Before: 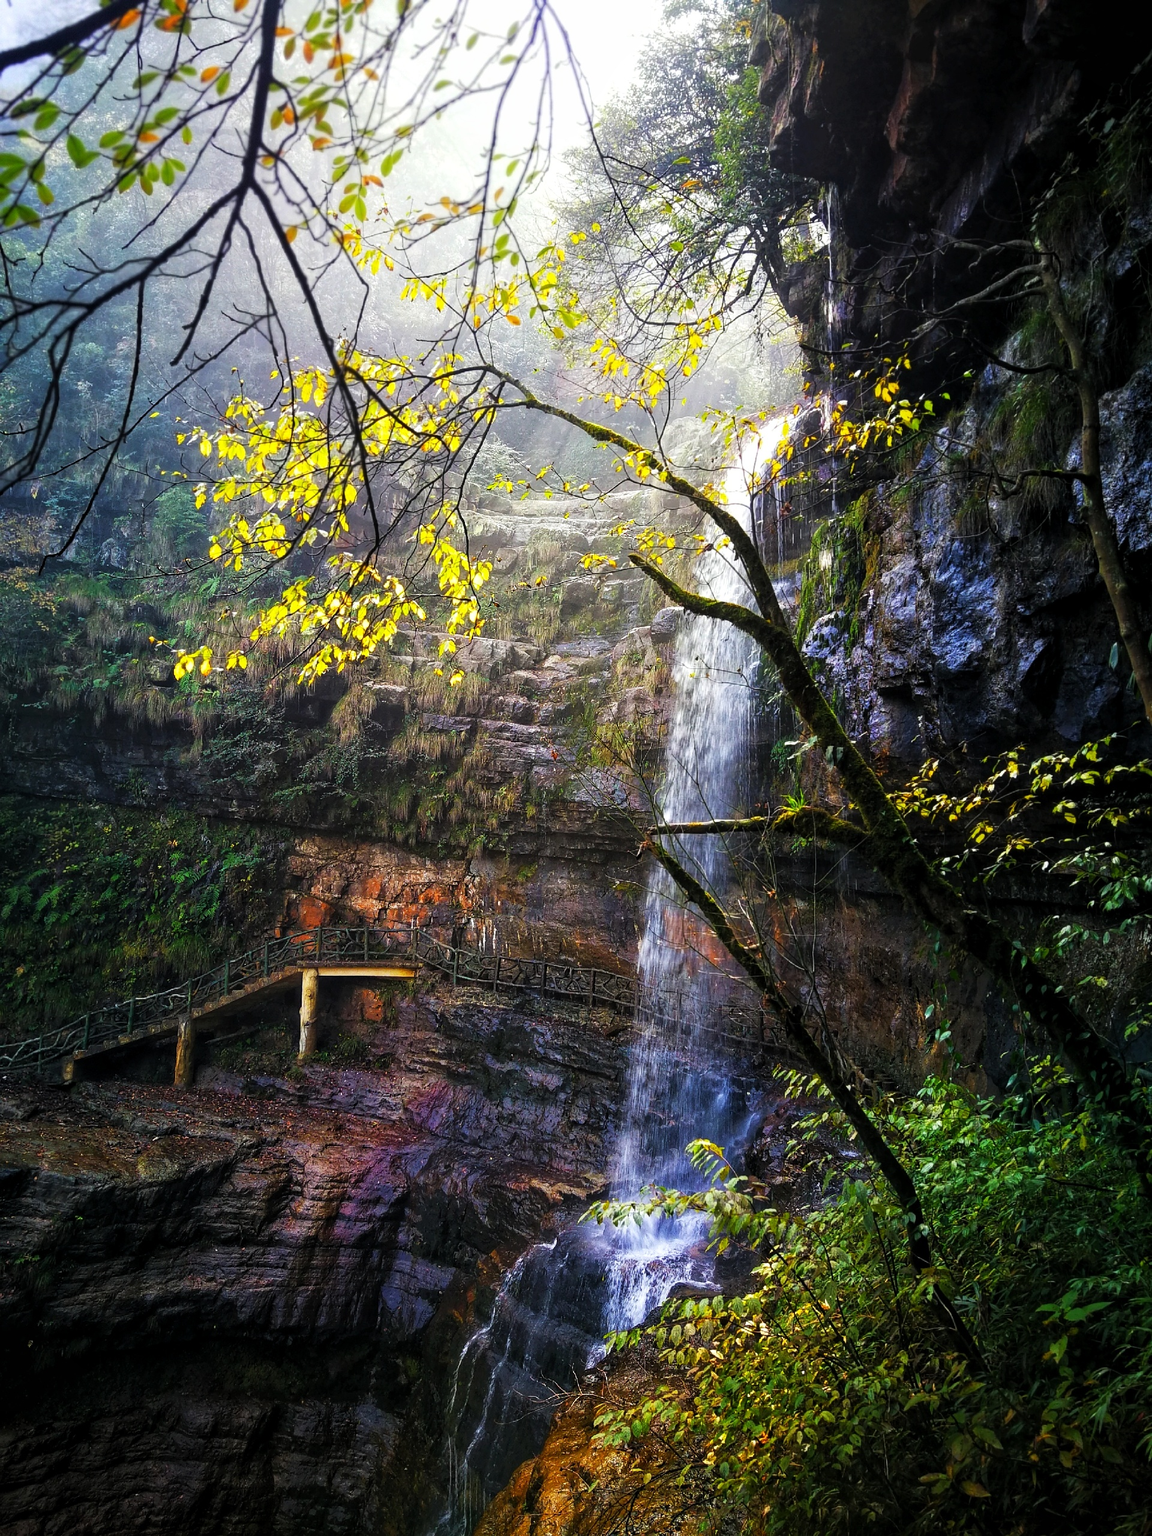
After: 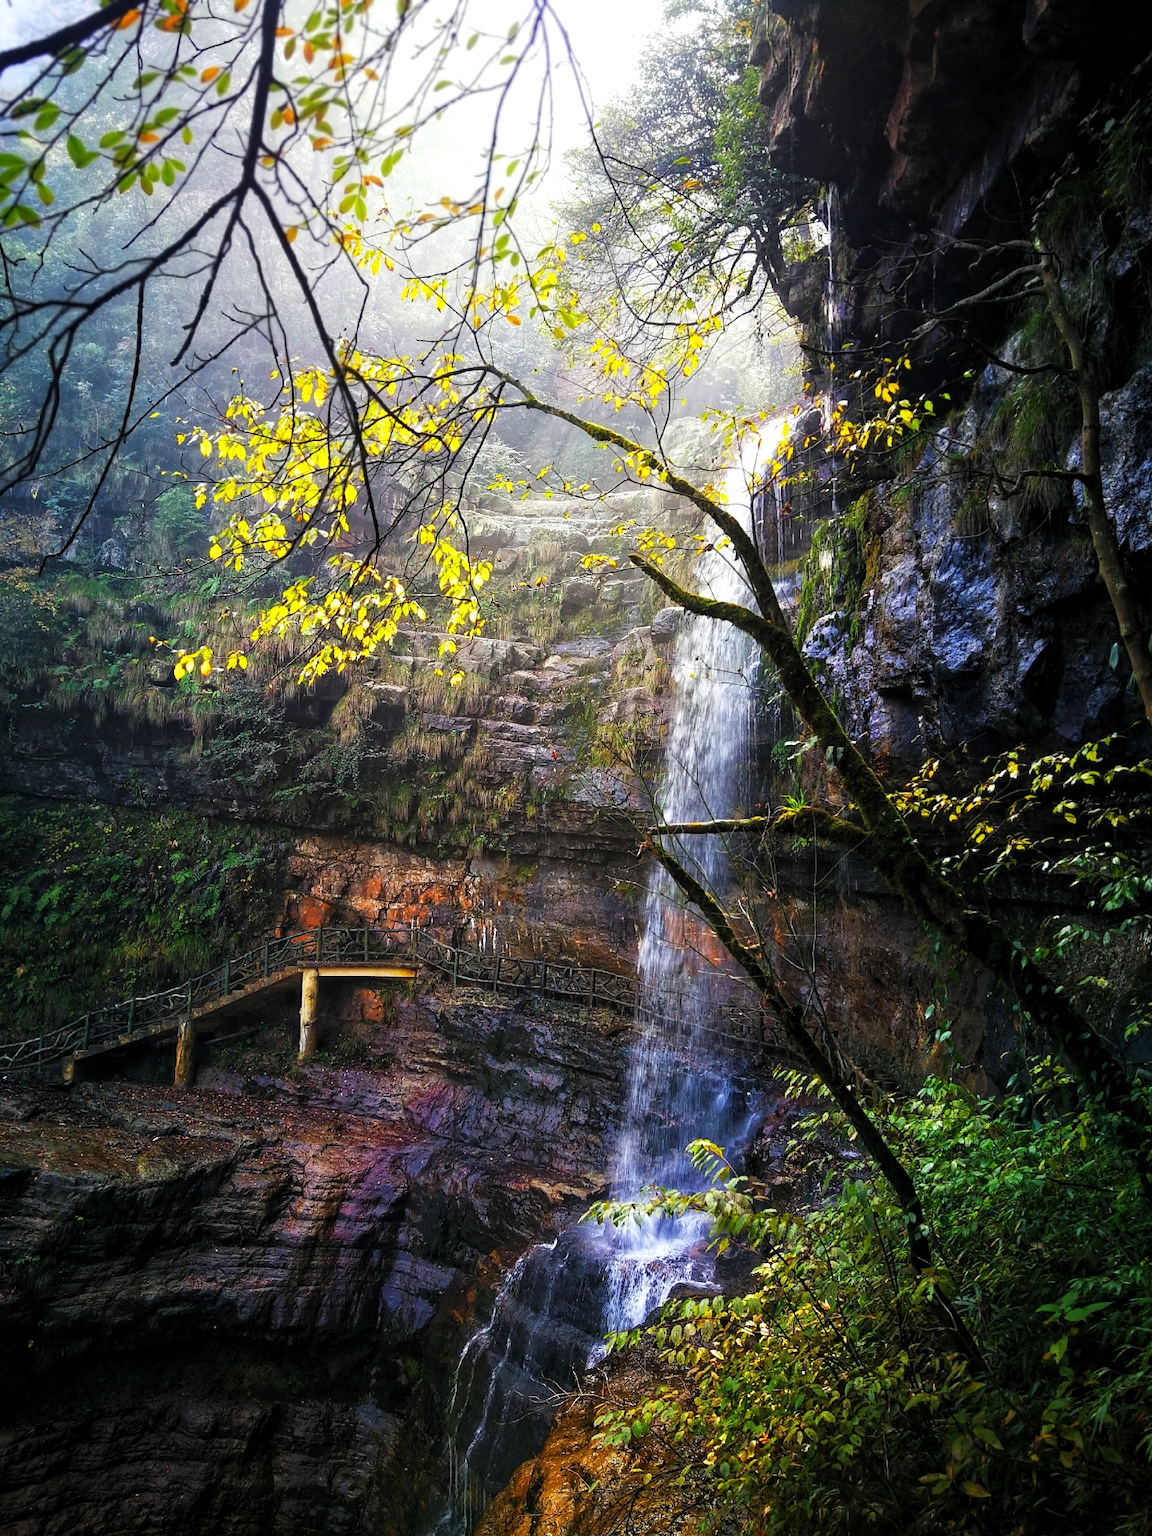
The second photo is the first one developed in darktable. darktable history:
exposure: exposure 0.084 EV, compensate highlight preservation false
